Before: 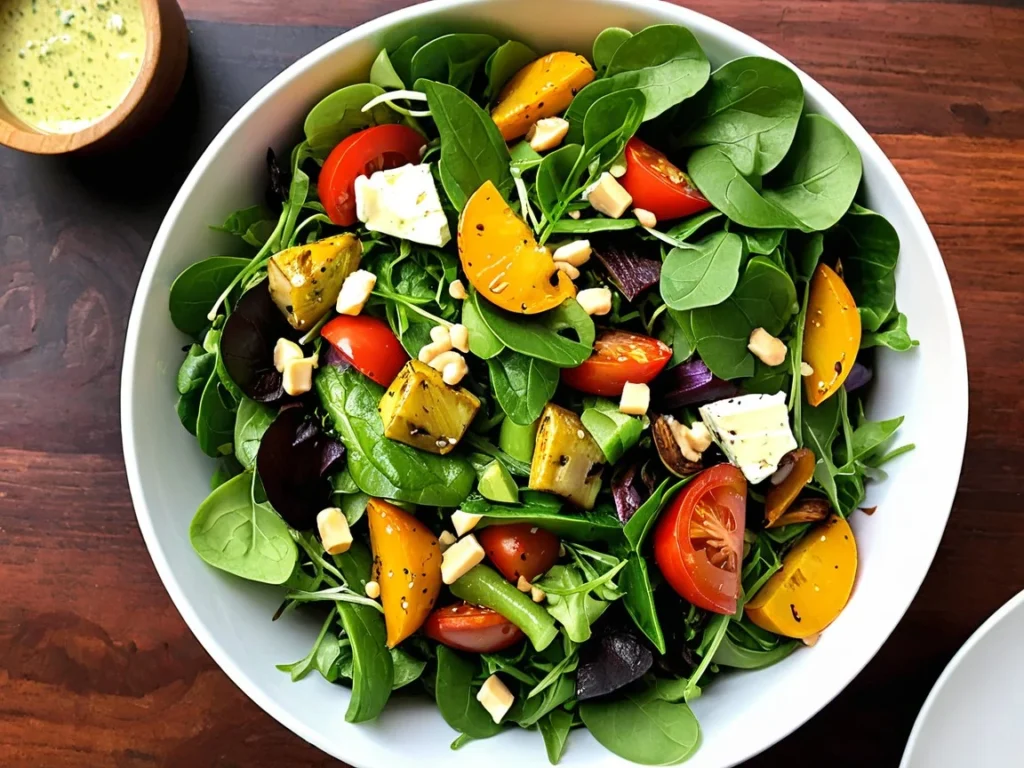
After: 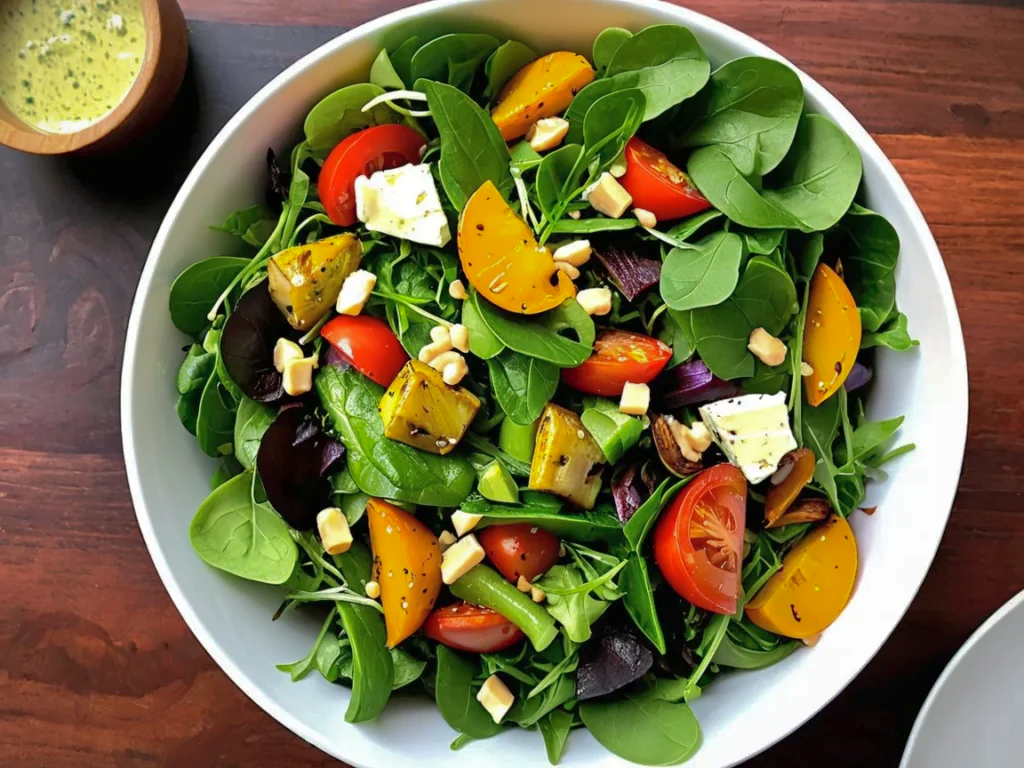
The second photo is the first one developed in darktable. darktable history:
vignetting: fall-off start 99.83%, fall-off radius 72.13%, width/height ratio 1.178
shadows and highlights: highlights -59.84
